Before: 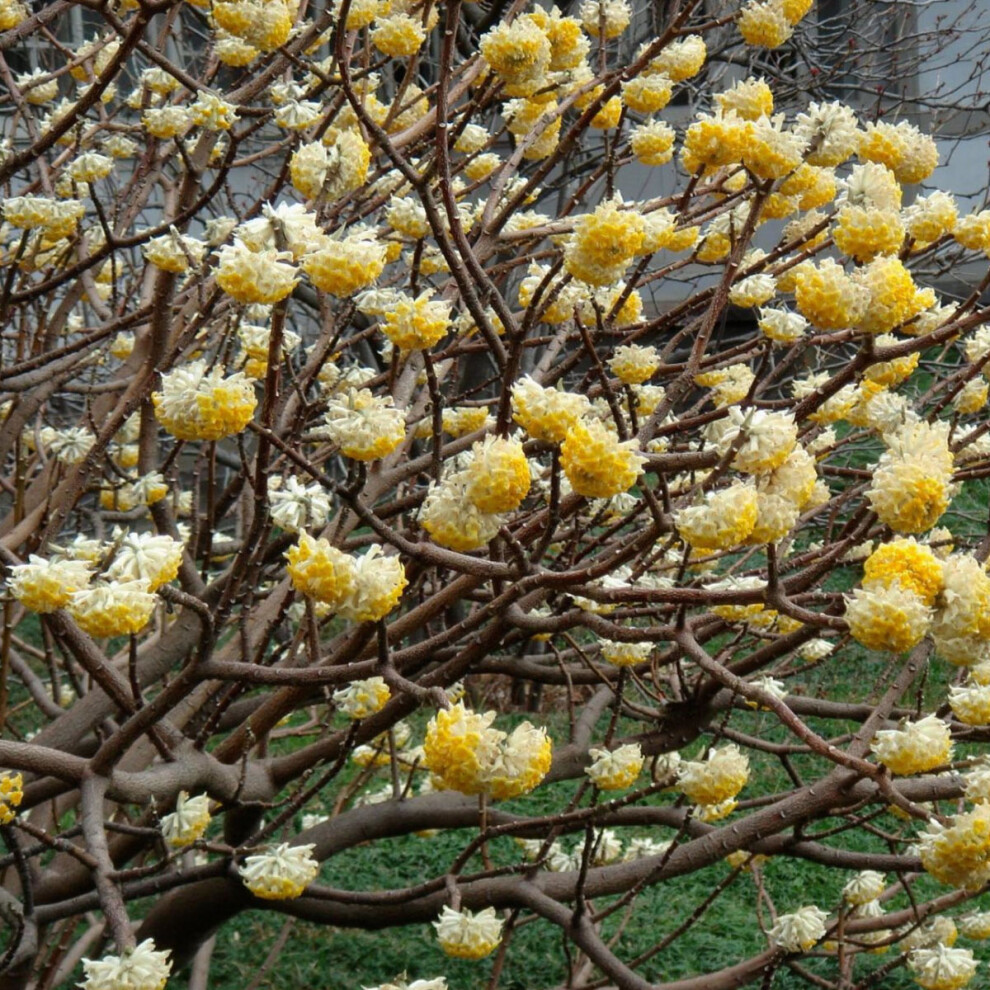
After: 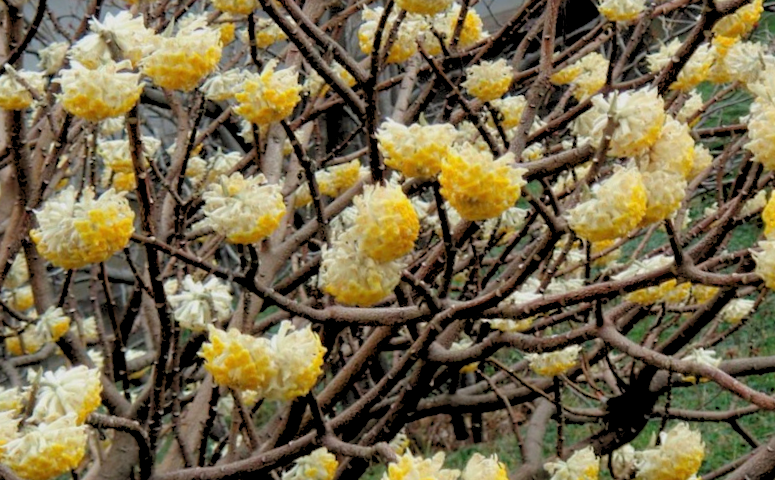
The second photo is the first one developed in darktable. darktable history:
rotate and perspective: rotation -14.8°, crop left 0.1, crop right 0.903, crop top 0.25, crop bottom 0.748
crop and rotate: left 10.071%, top 10.071%, right 10.02%, bottom 10.02%
rgb levels: preserve colors sum RGB, levels [[0.038, 0.433, 0.934], [0, 0.5, 1], [0, 0.5, 1]]
